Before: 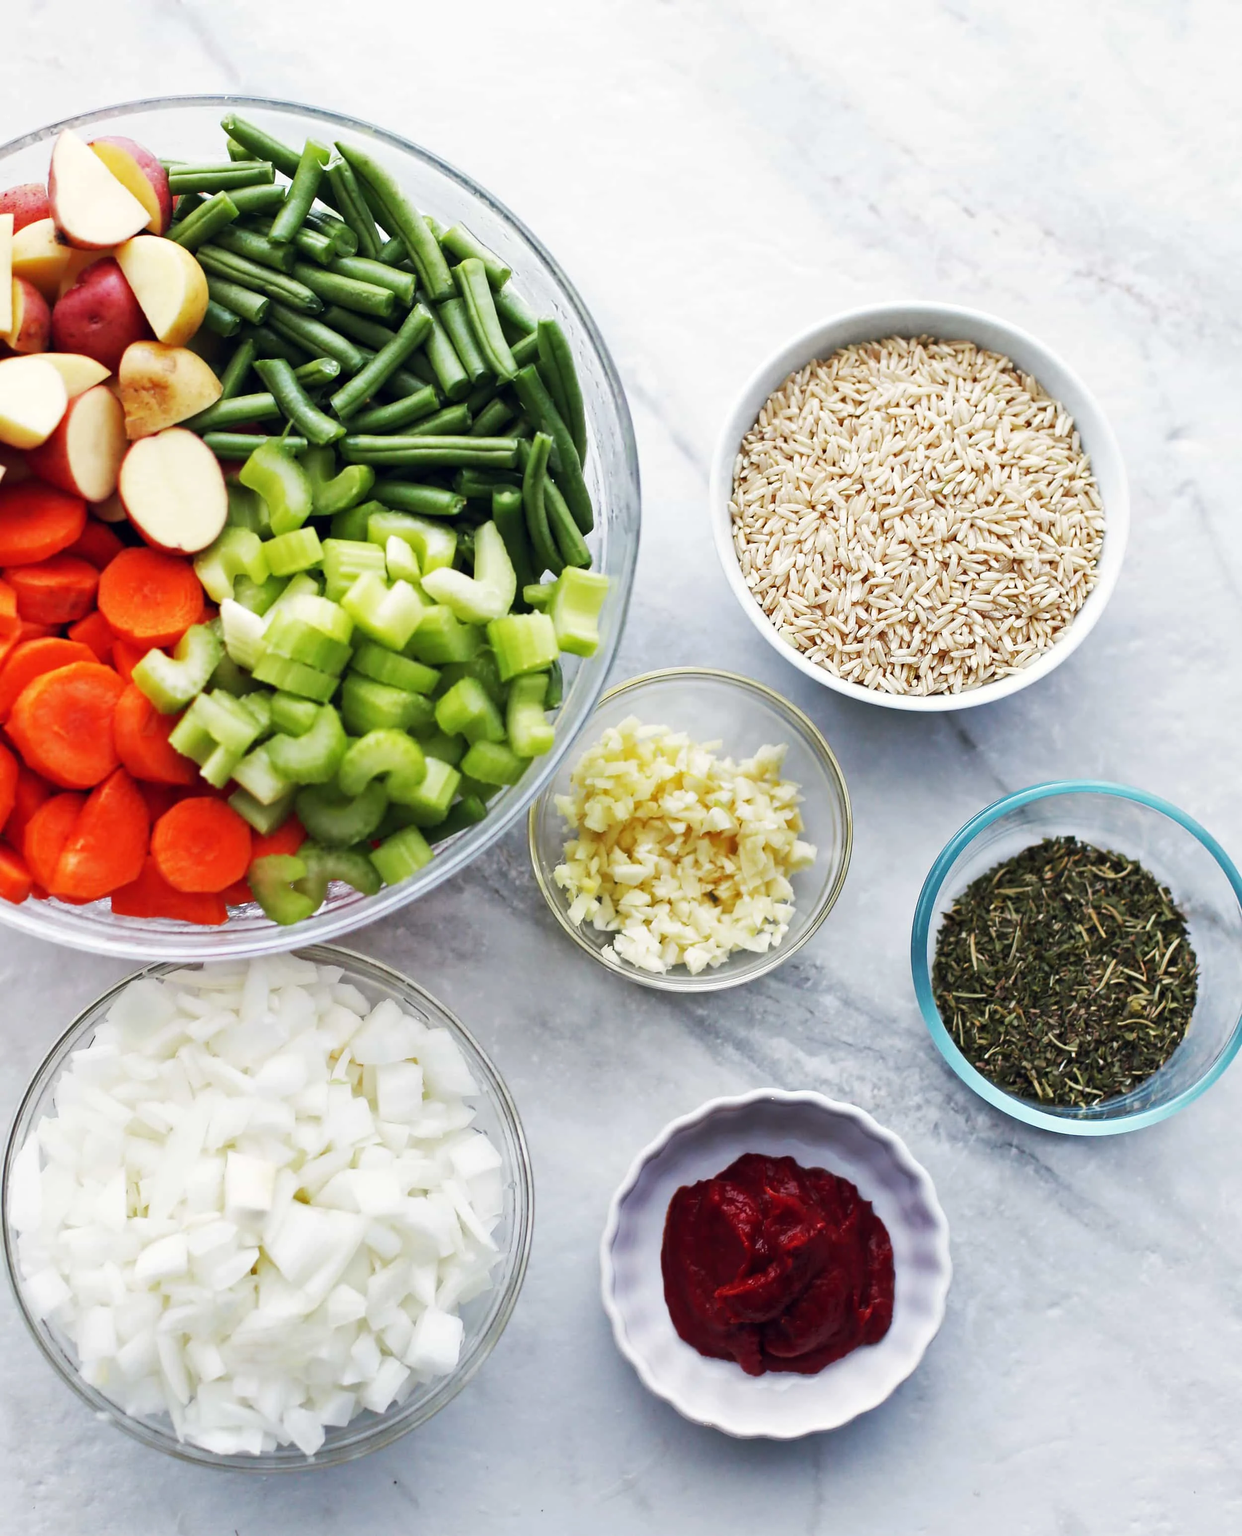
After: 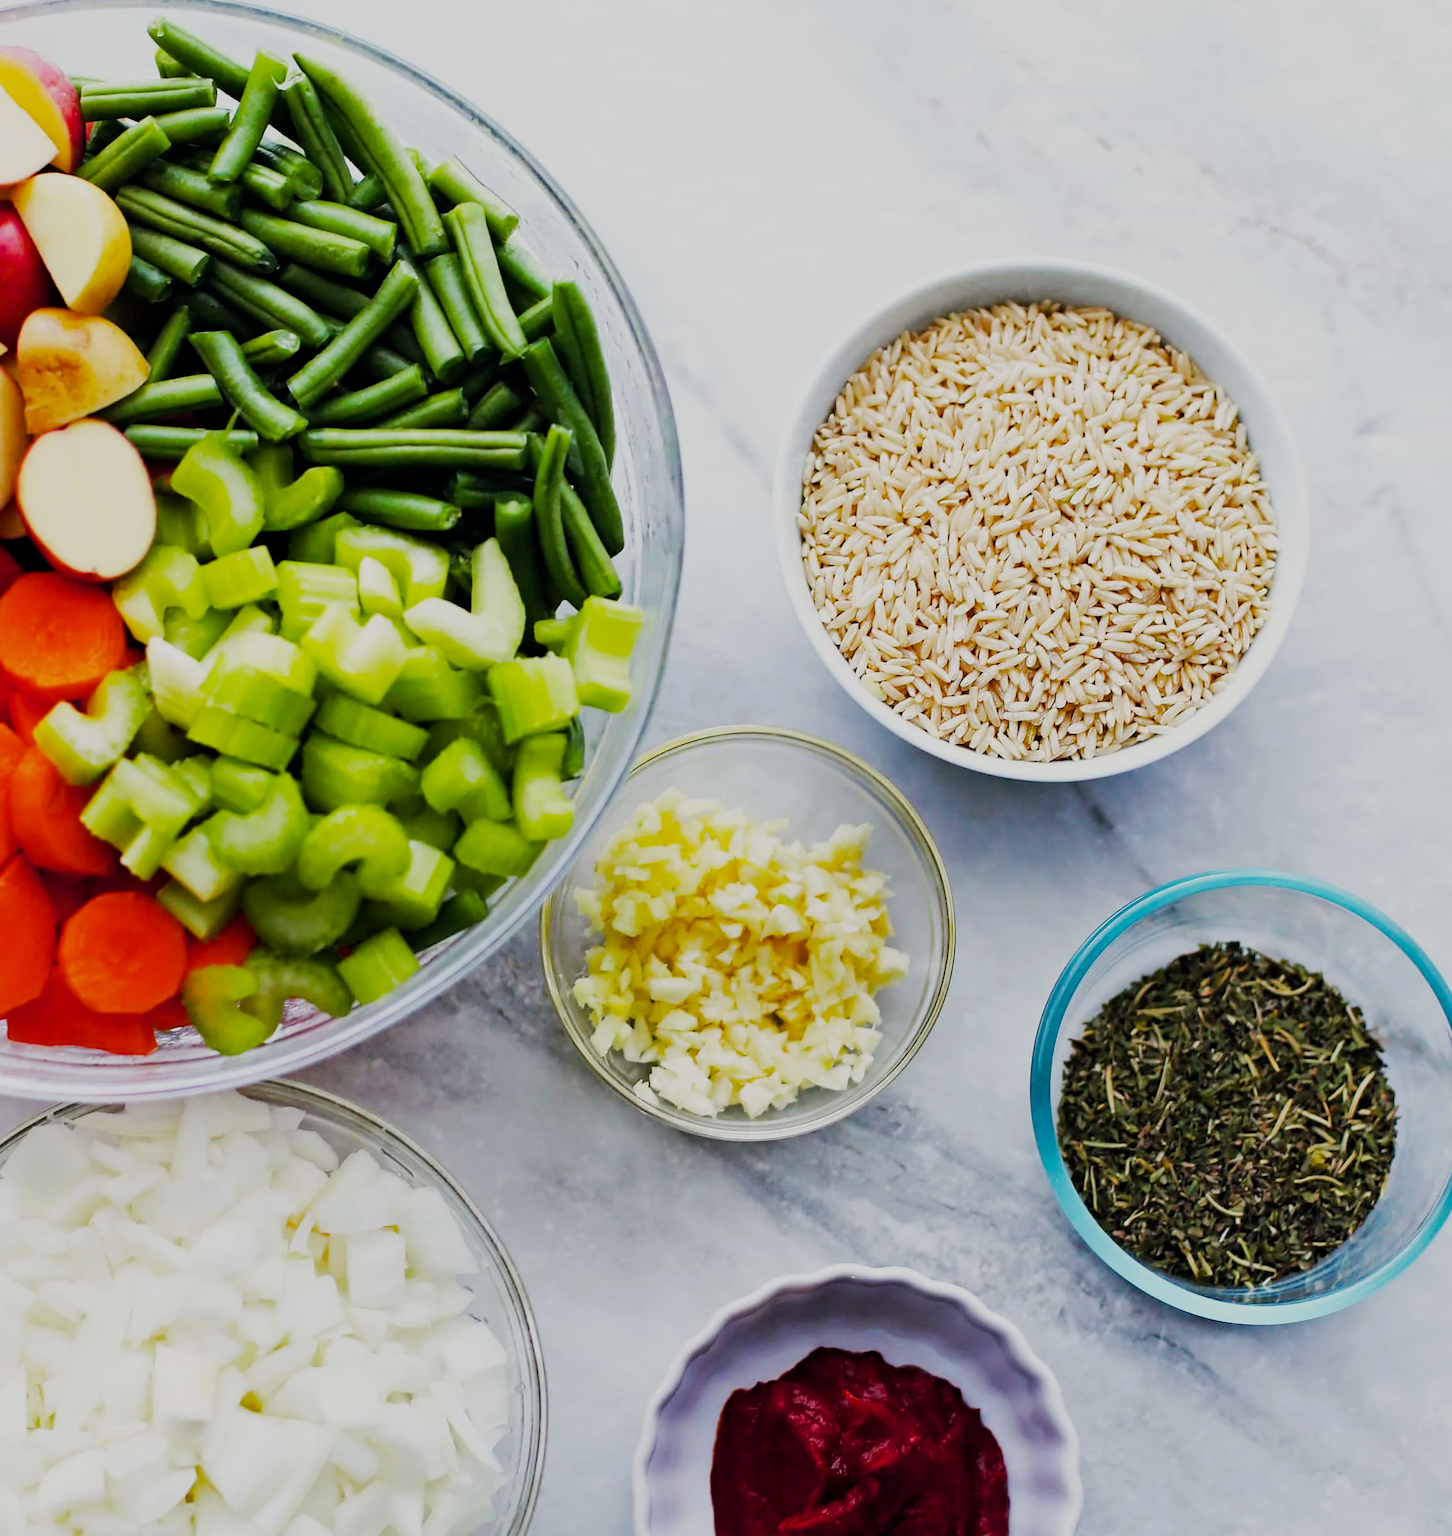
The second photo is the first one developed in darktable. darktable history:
haze removal: compatibility mode true, adaptive false
color balance rgb: power › hue 60.09°, perceptual saturation grading › global saturation 30.845%
filmic rgb: black relative exposure -7.65 EV, white relative exposure 4.56 EV, hardness 3.61
crop: left 8.543%, top 6.543%, bottom 15.267%
